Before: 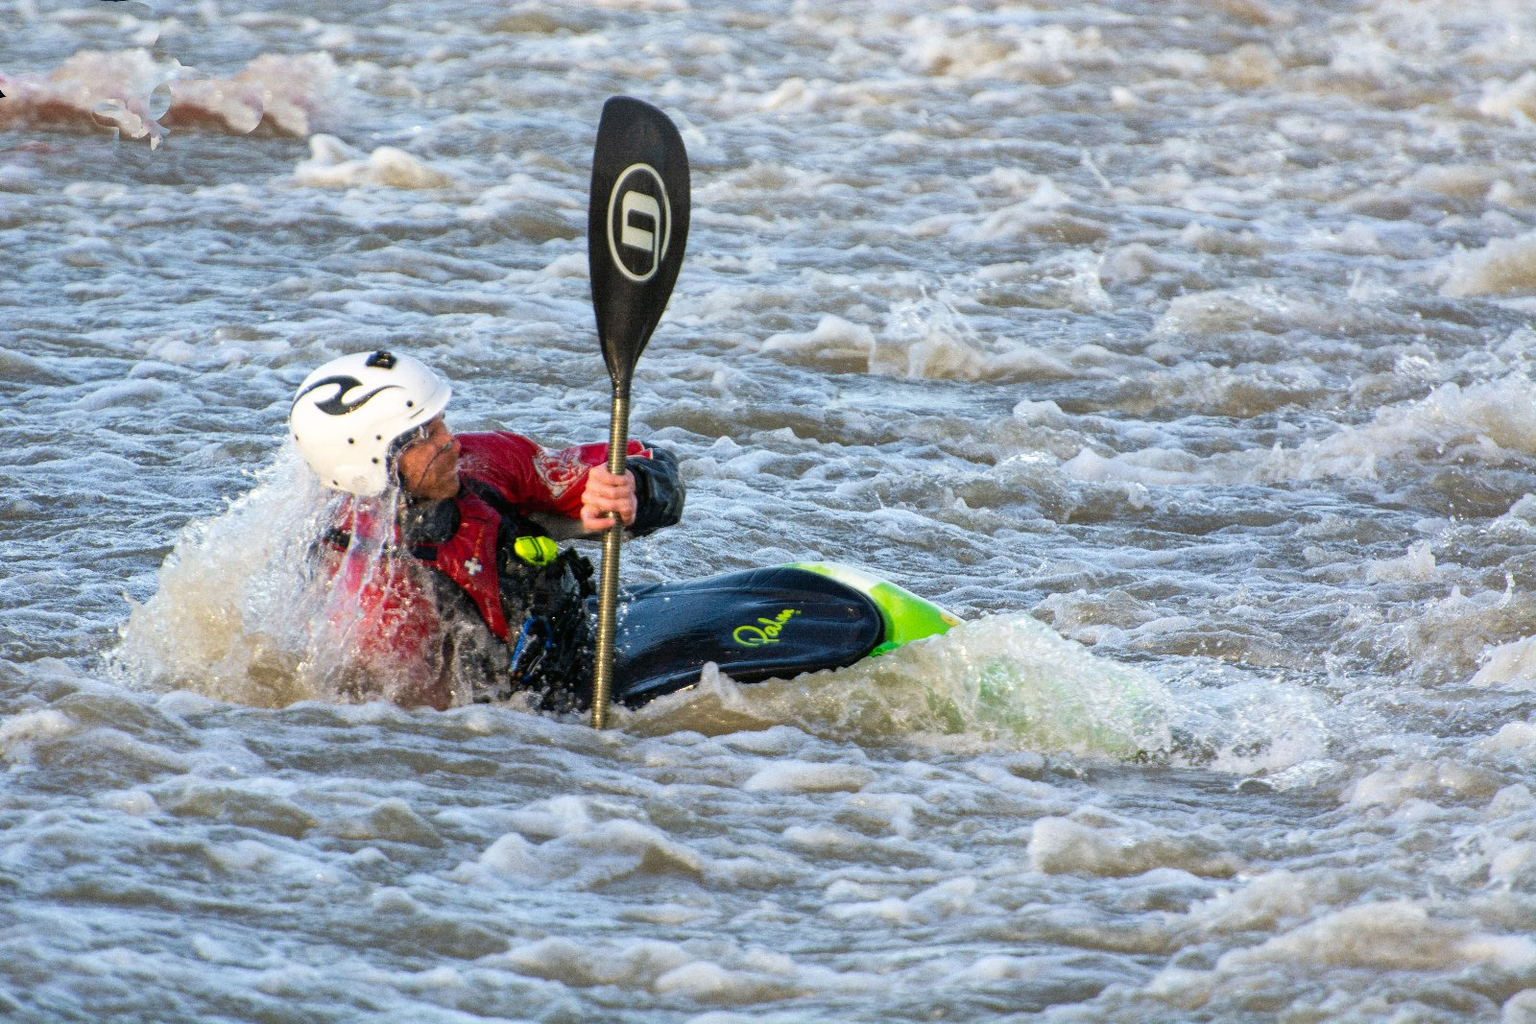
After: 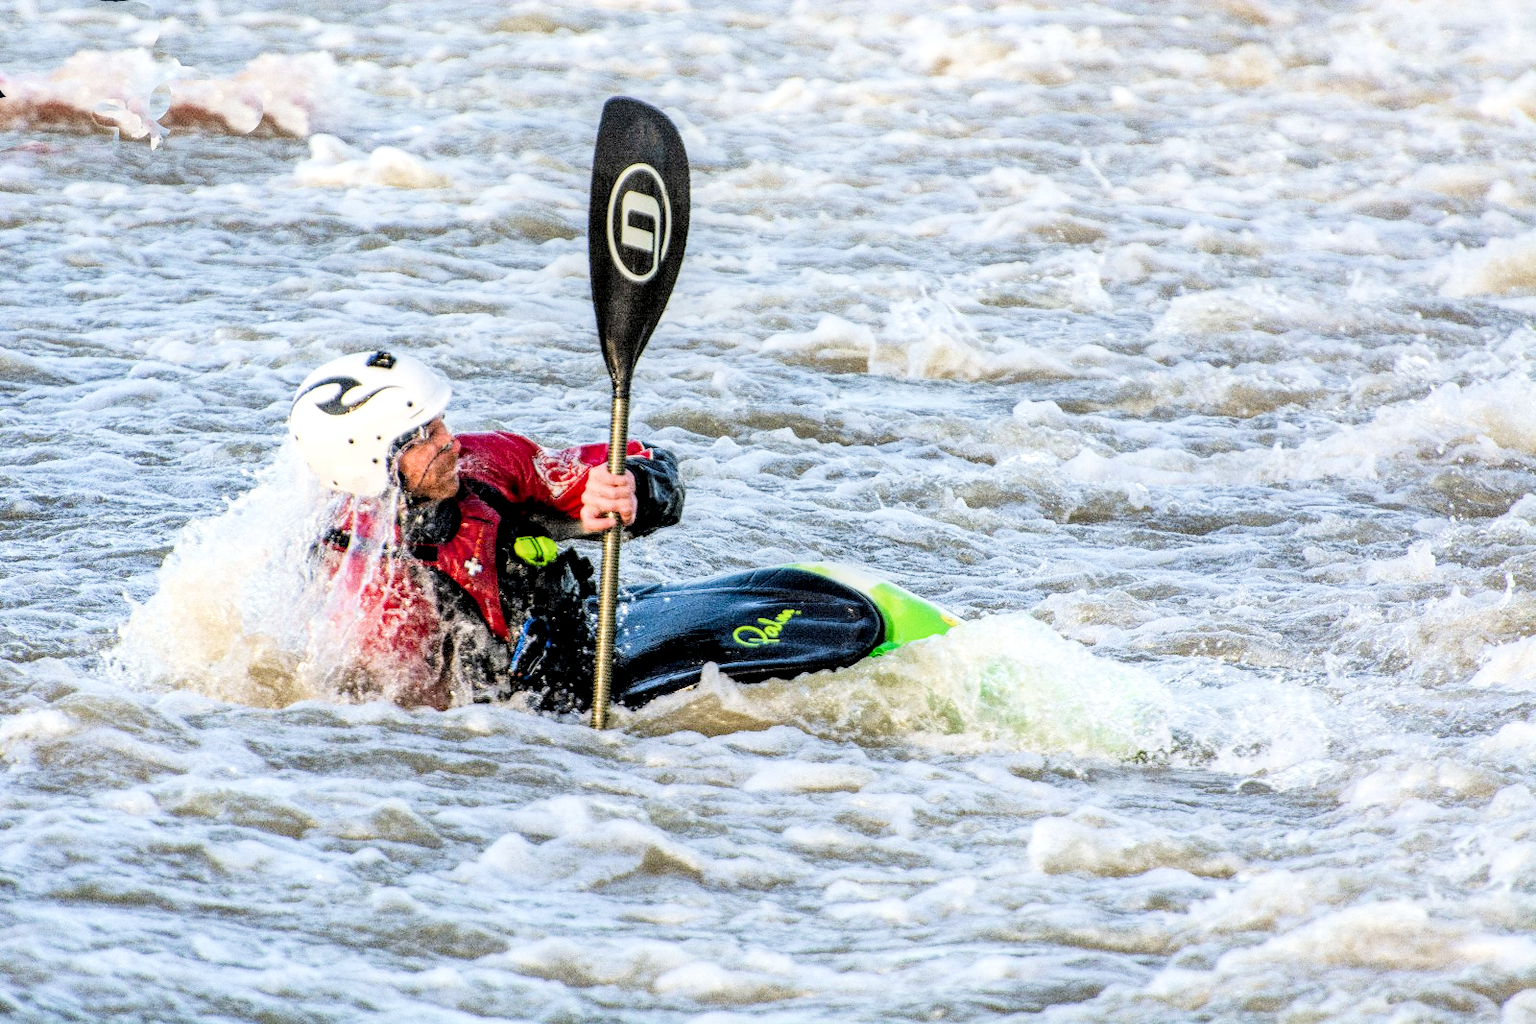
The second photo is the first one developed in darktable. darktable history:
exposure: exposure 1.147 EV, compensate exposure bias true, compensate highlight preservation false
filmic rgb: black relative exposure -7.49 EV, white relative exposure 4.99 EV, hardness 3.34, contrast 1.299, iterations of high-quality reconstruction 0
local contrast: detail 150%
